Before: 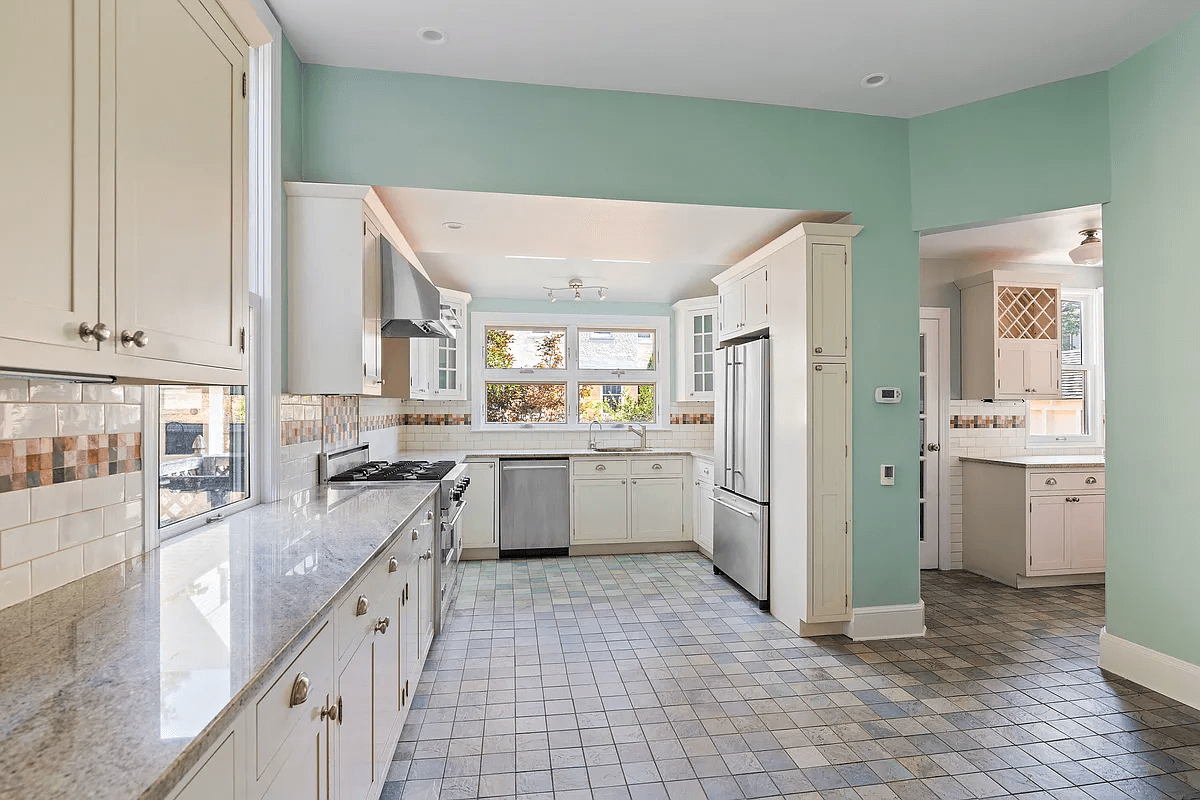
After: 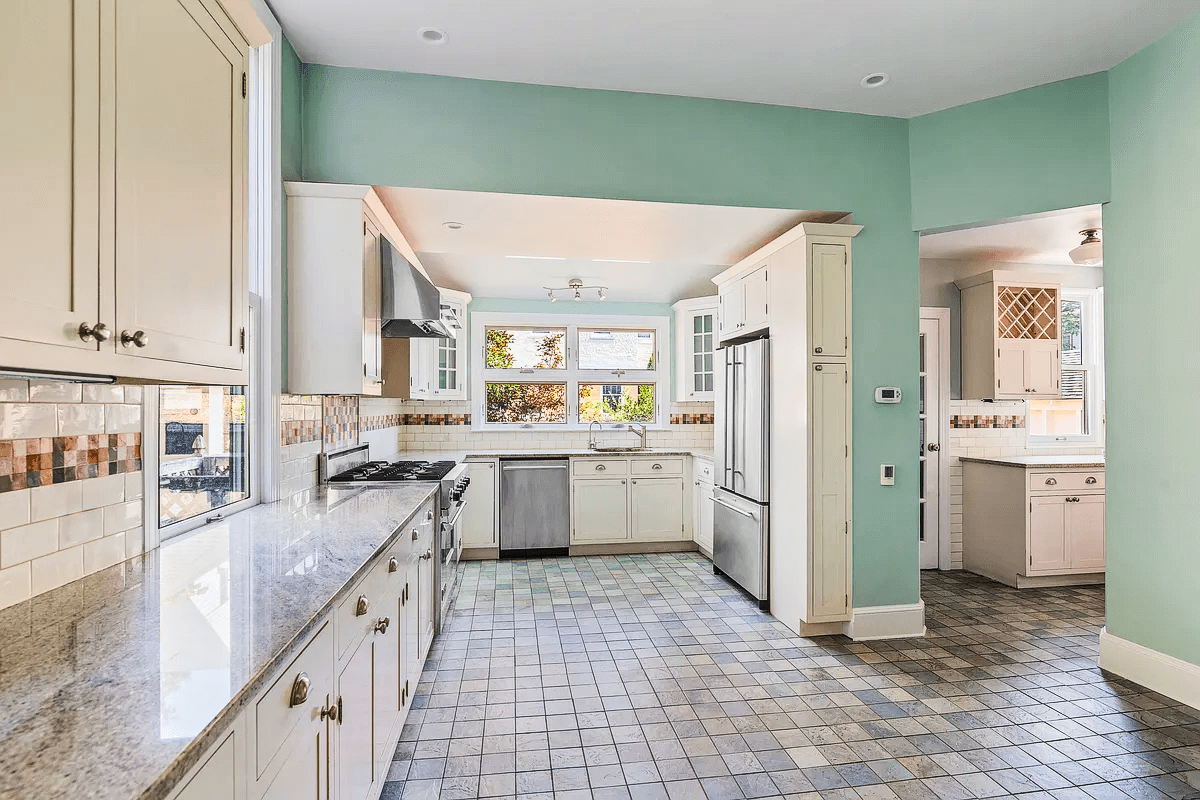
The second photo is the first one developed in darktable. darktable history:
tone curve: curves: ch0 [(0, 0) (0.114, 0.083) (0.291, 0.3) (0.447, 0.535) (0.602, 0.712) (0.772, 0.864) (0.999, 0.978)]; ch1 [(0, 0) (0.389, 0.352) (0.458, 0.433) (0.486, 0.474) (0.509, 0.505) (0.535, 0.541) (0.555, 0.557) (0.677, 0.724) (1, 1)]; ch2 [(0, 0) (0.369, 0.388) (0.449, 0.431) (0.501, 0.5) (0.528, 0.552) (0.561, 0.596) (0.697, 0.721) (1, 1)], color space Lab, linked channels, preserve colors none
local contrast: detail 116%
shadows and highlights: low approximation 0.01, soften with gaussian
